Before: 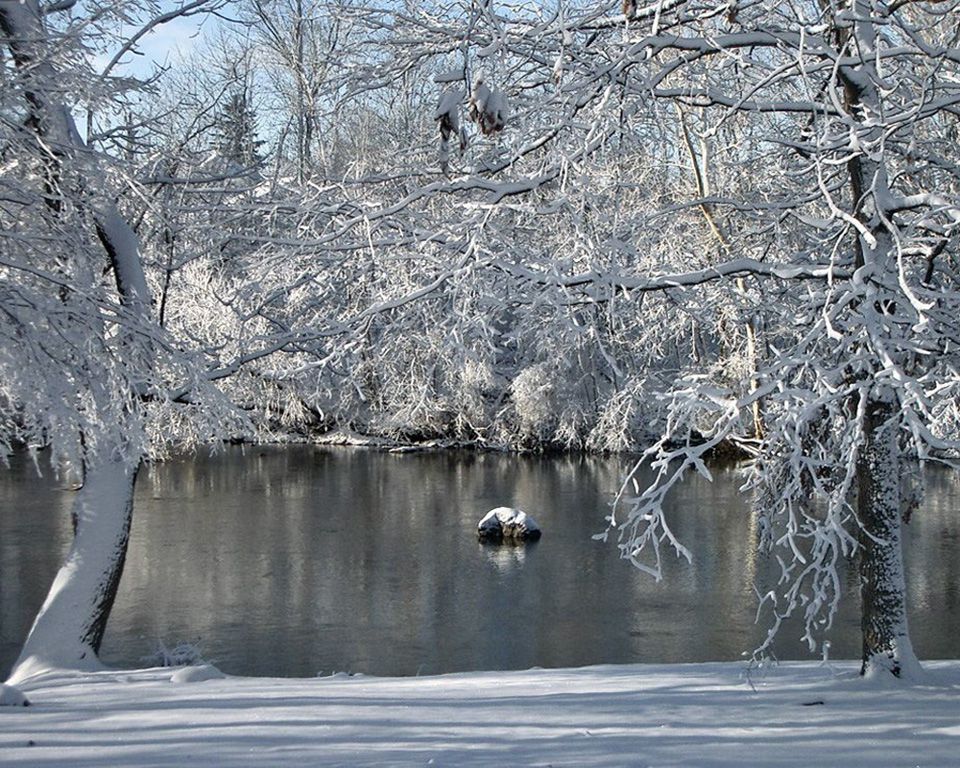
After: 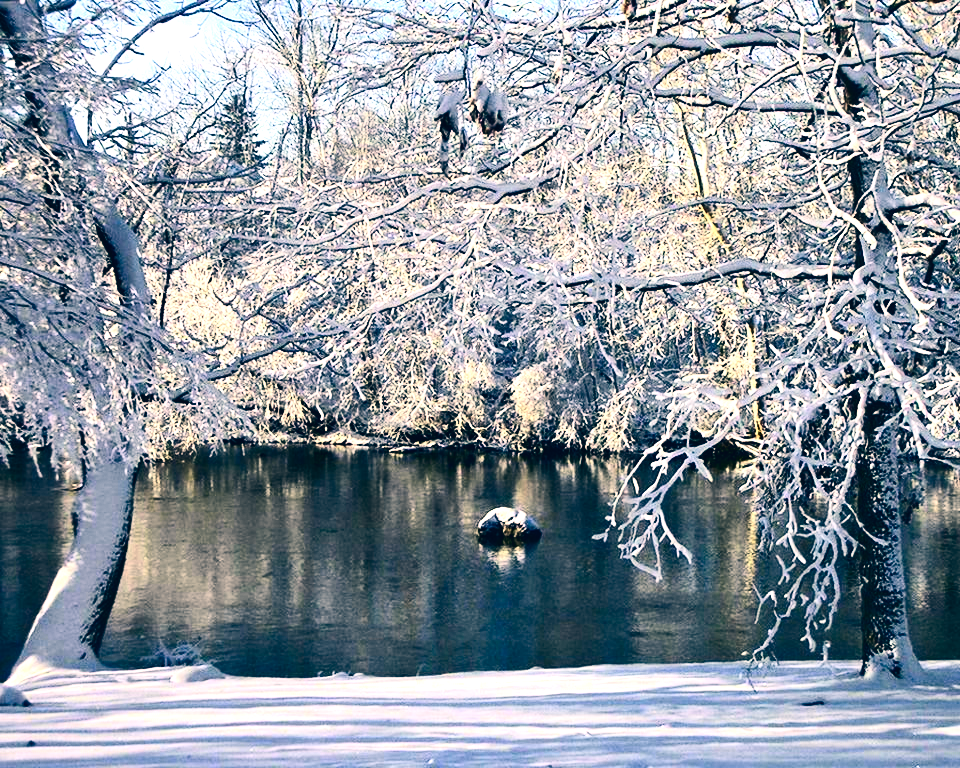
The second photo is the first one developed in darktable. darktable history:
tone equalizer: -8 EV -1.12 EV, -7 EV -1 EV, -6 EV -0.83 EV, -5 EV -0.552 EV, -3 EV 0.579 EV, -2 EV 0.867 EV, -1 EV 1 EV, +0 EV 1.06 EV, edges refinement/feathering 500, mask exposure compensation -1.57 EV, preserve details no
contrast equalizer: octaves 7, y [[0.5 ×6], [0.5 ×6], [0.975, 0.964, 0.925, 0.865, 0.793, 0.721], [0 ×6], [0 ×6]]
contrast brightness saturation: contrast 0.259, brightness 0.014, saturation 0.881
color correction: highlights a* 10.32, highlights b* 14.6, shadows a* -10.32, shadows b* -15.09
